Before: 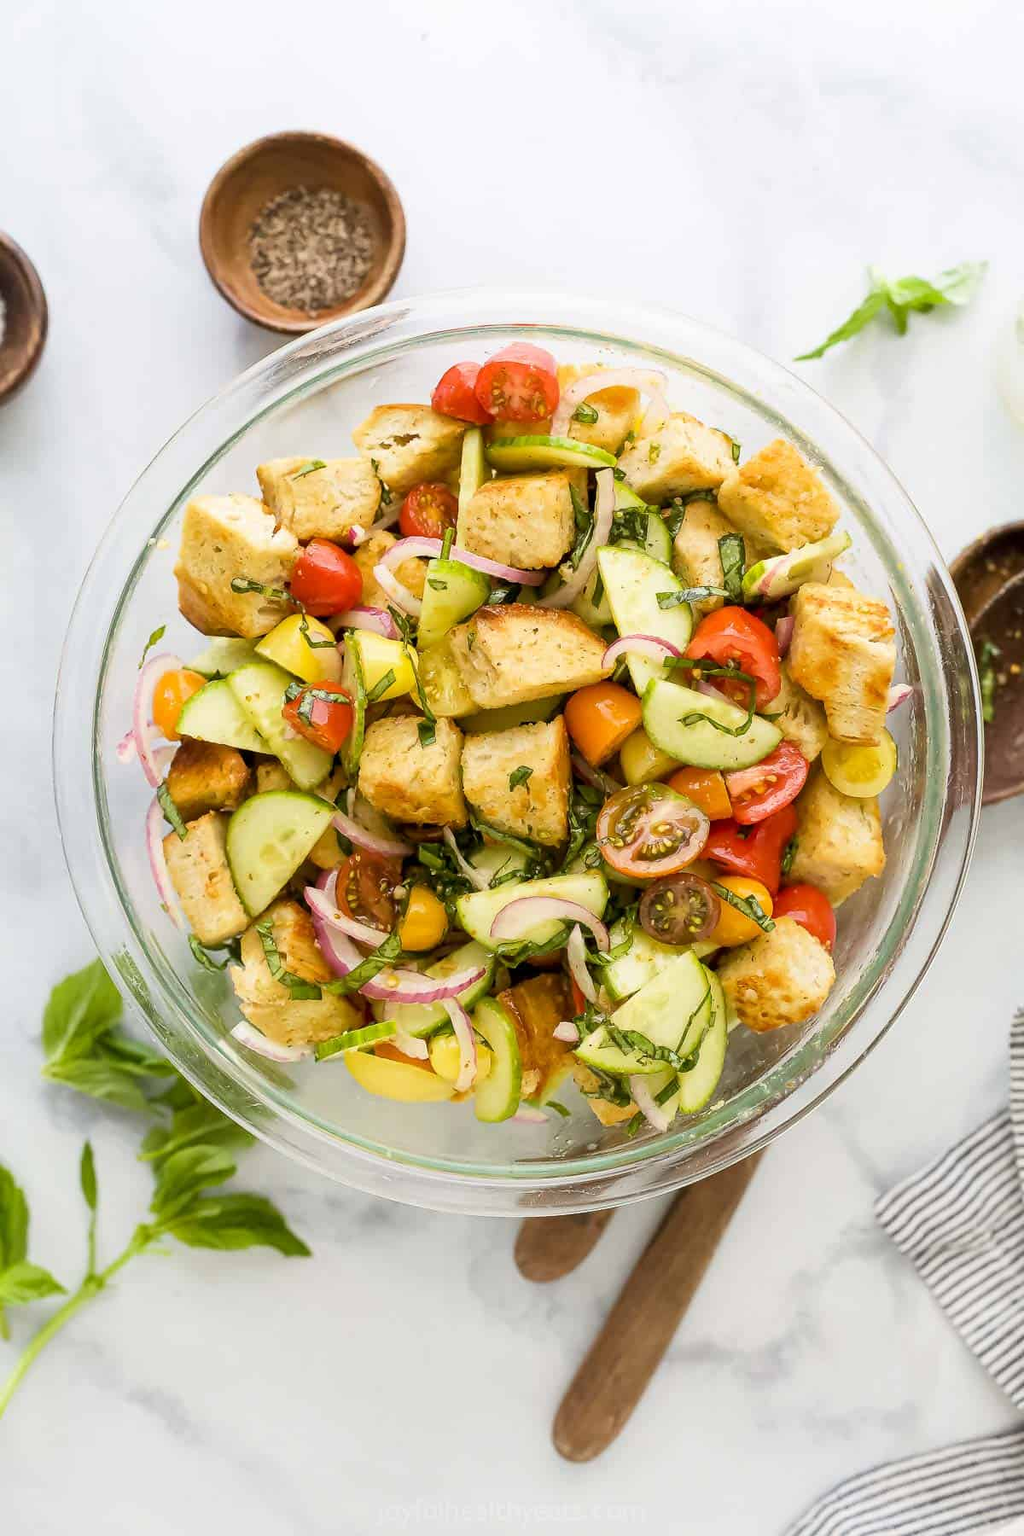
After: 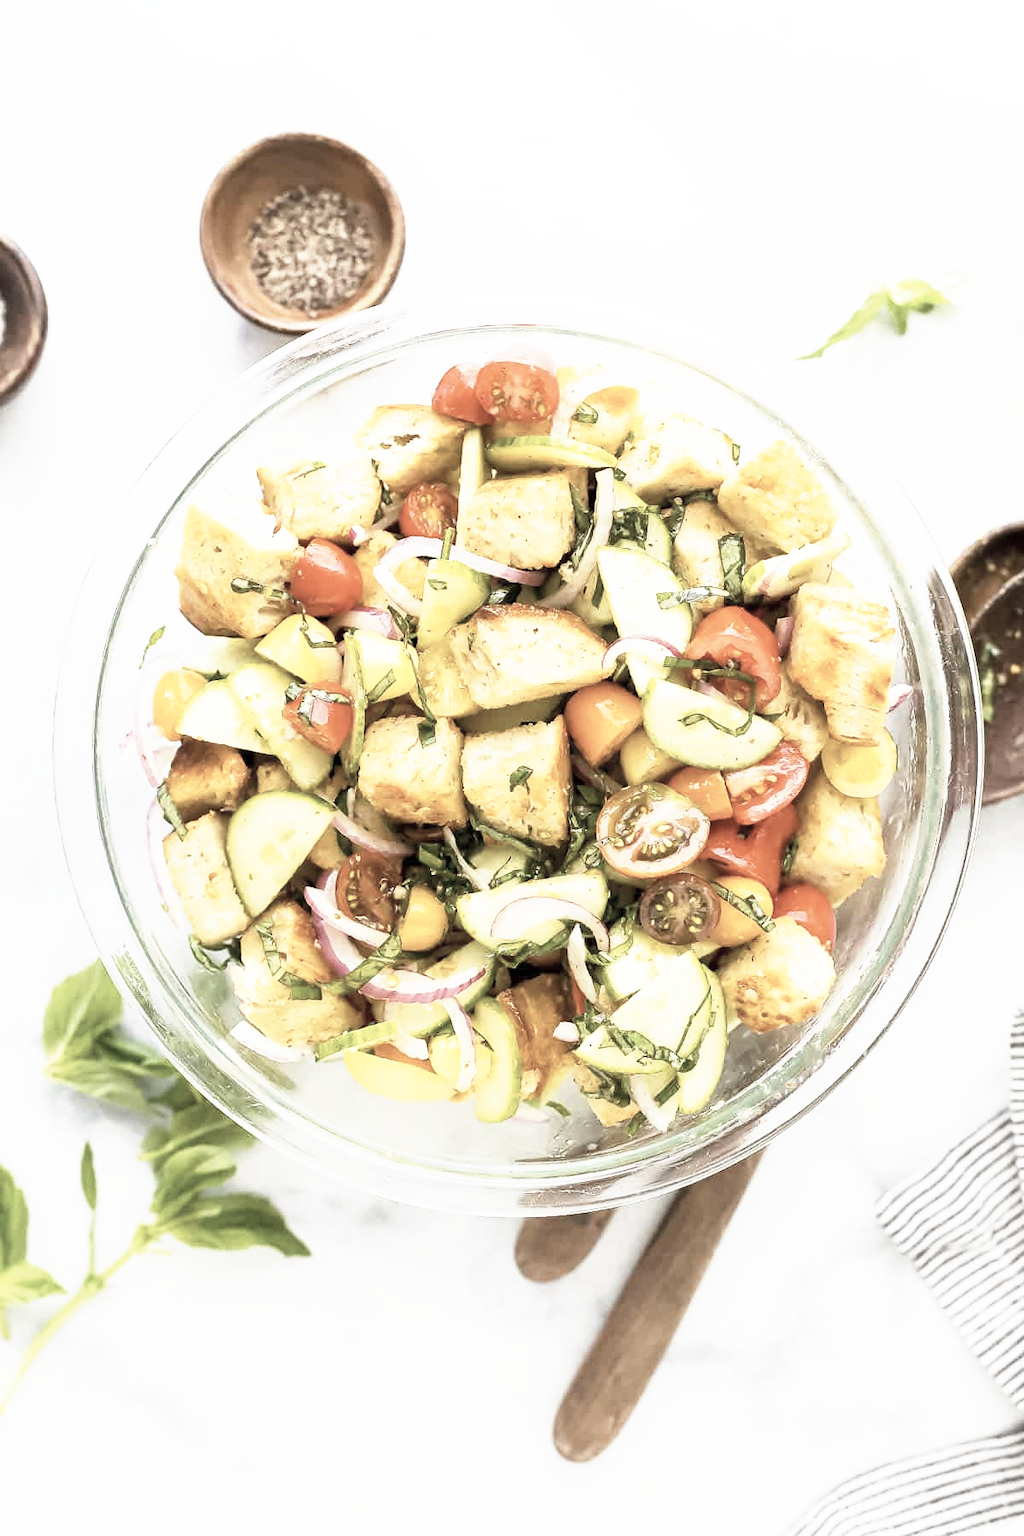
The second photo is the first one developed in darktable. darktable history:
tone curve: preserve colors none
base curve: curves: ch0 [(0, 0) (0.495, 0.917) (1, 1)], preserve colors none
color correction: highlights b* -0.022, saturation 0.48
